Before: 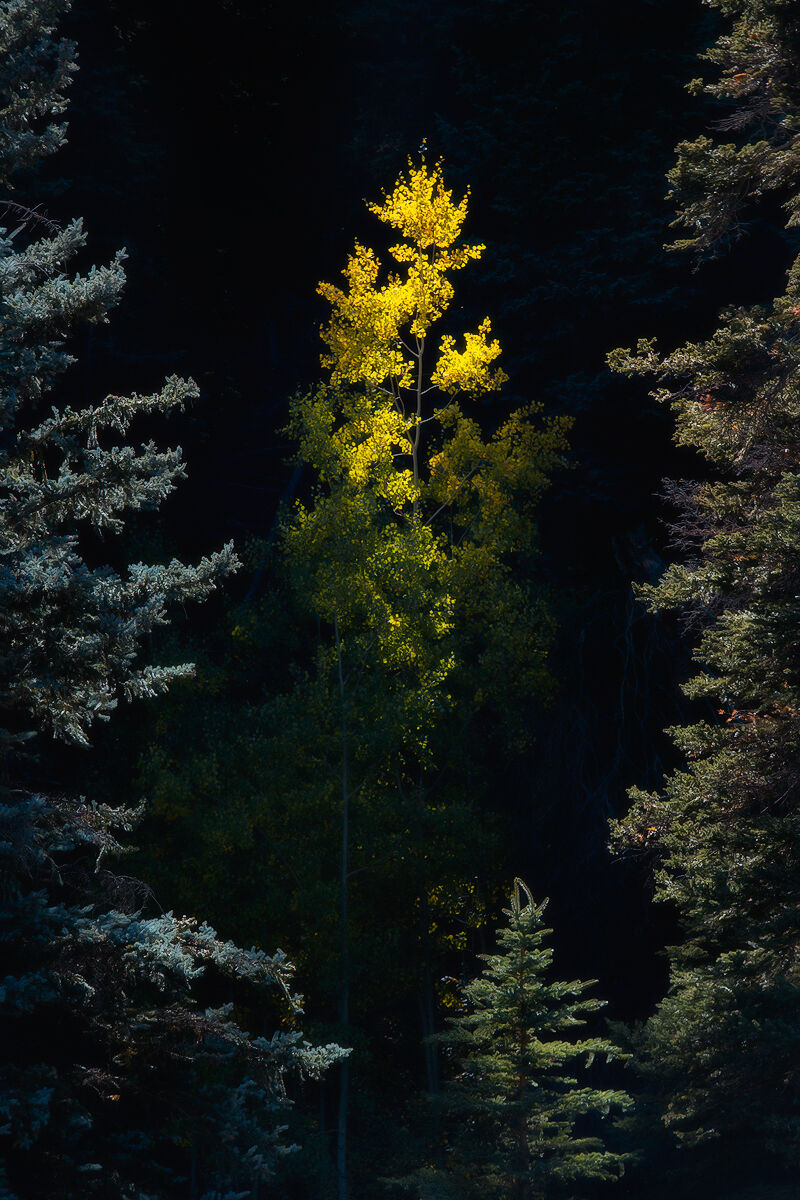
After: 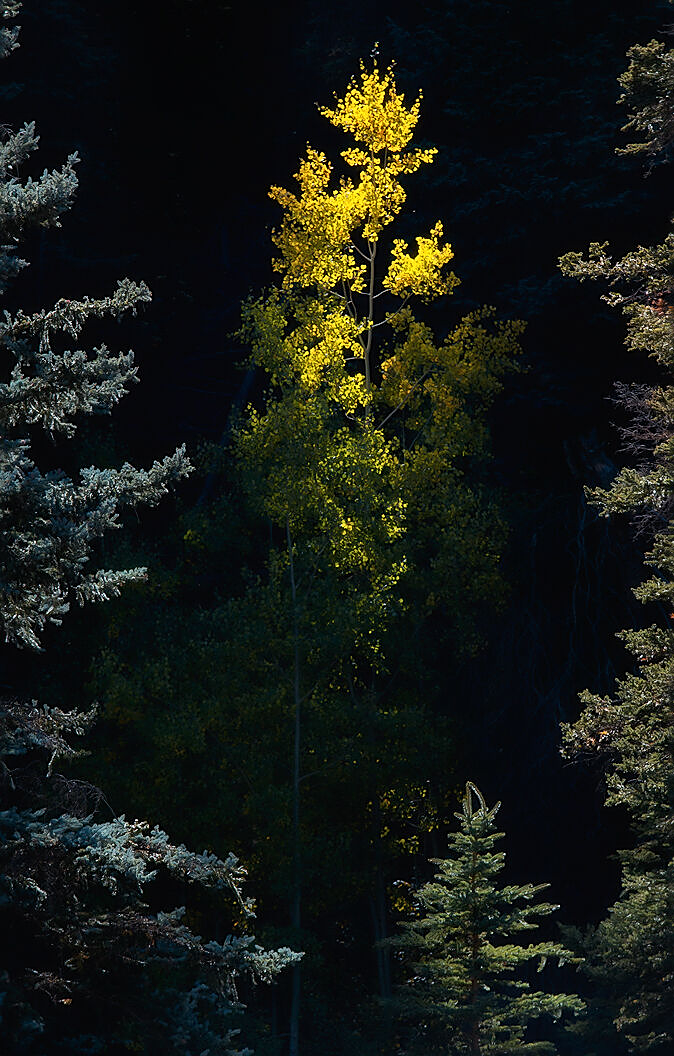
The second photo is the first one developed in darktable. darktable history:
sharpen: on, module defaults
crop: left 6.106%, top 8.03%, right 9.544%, bottom 3.954%
